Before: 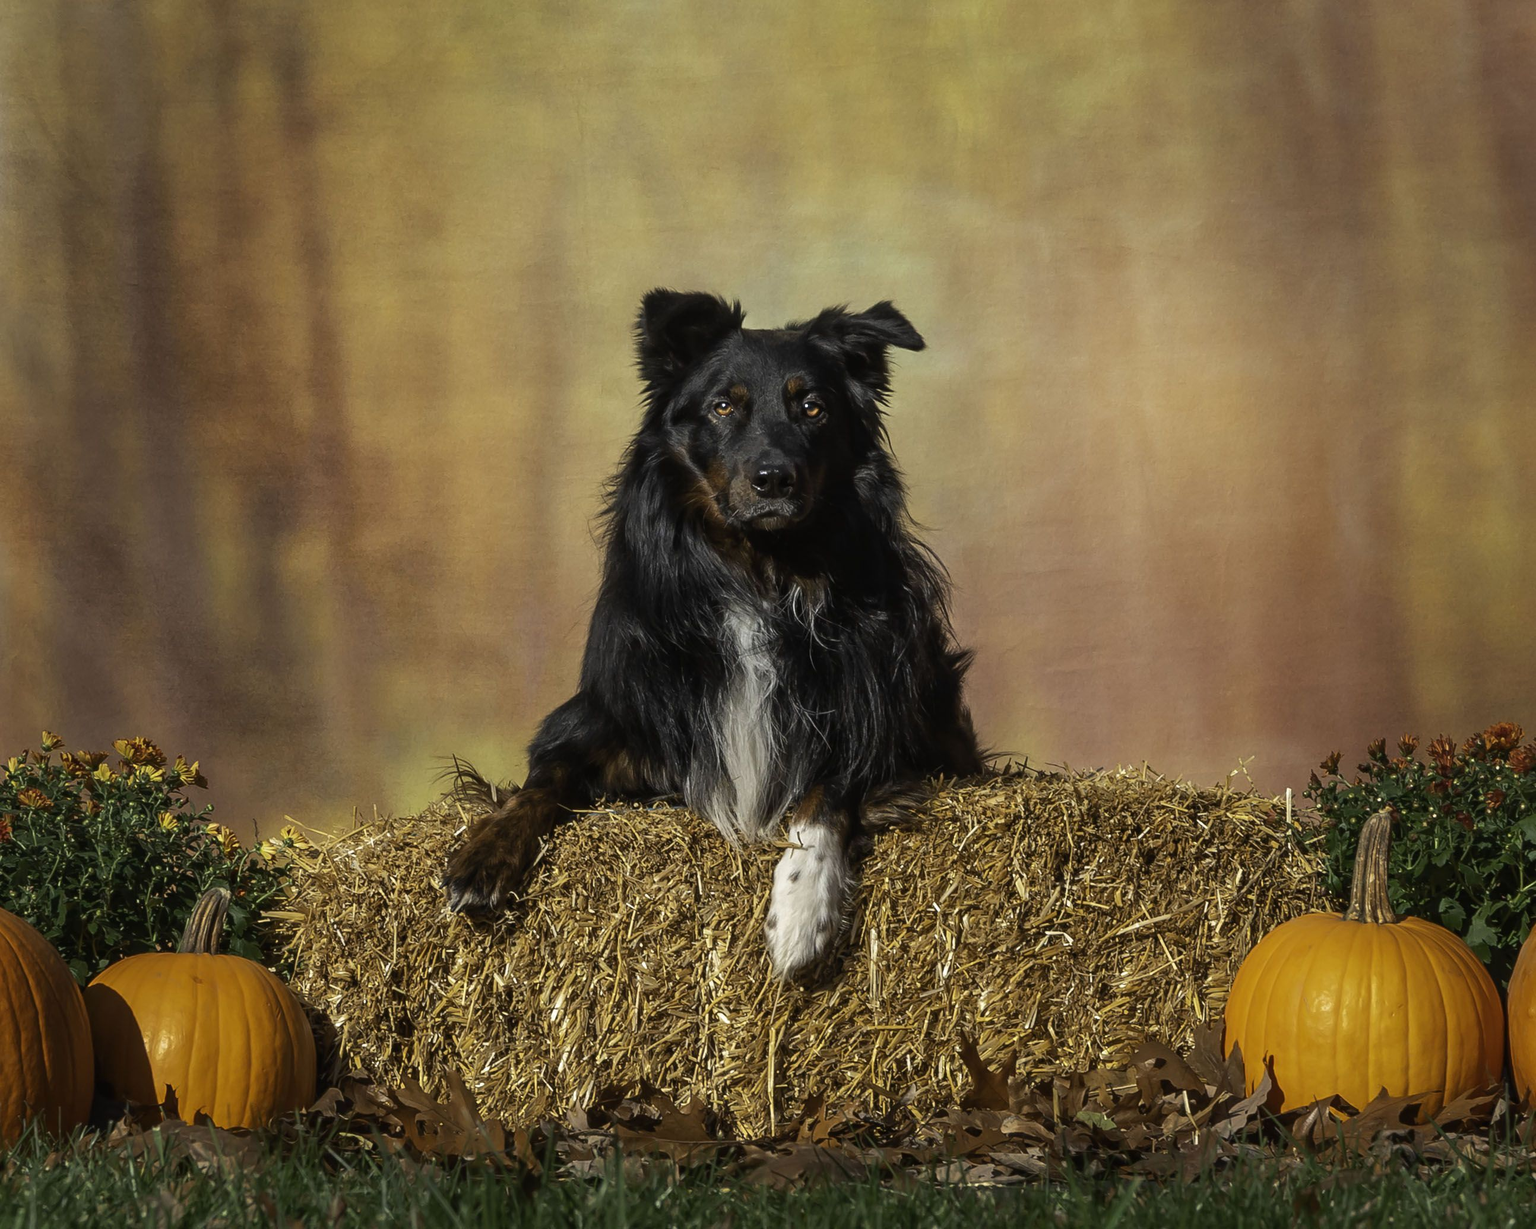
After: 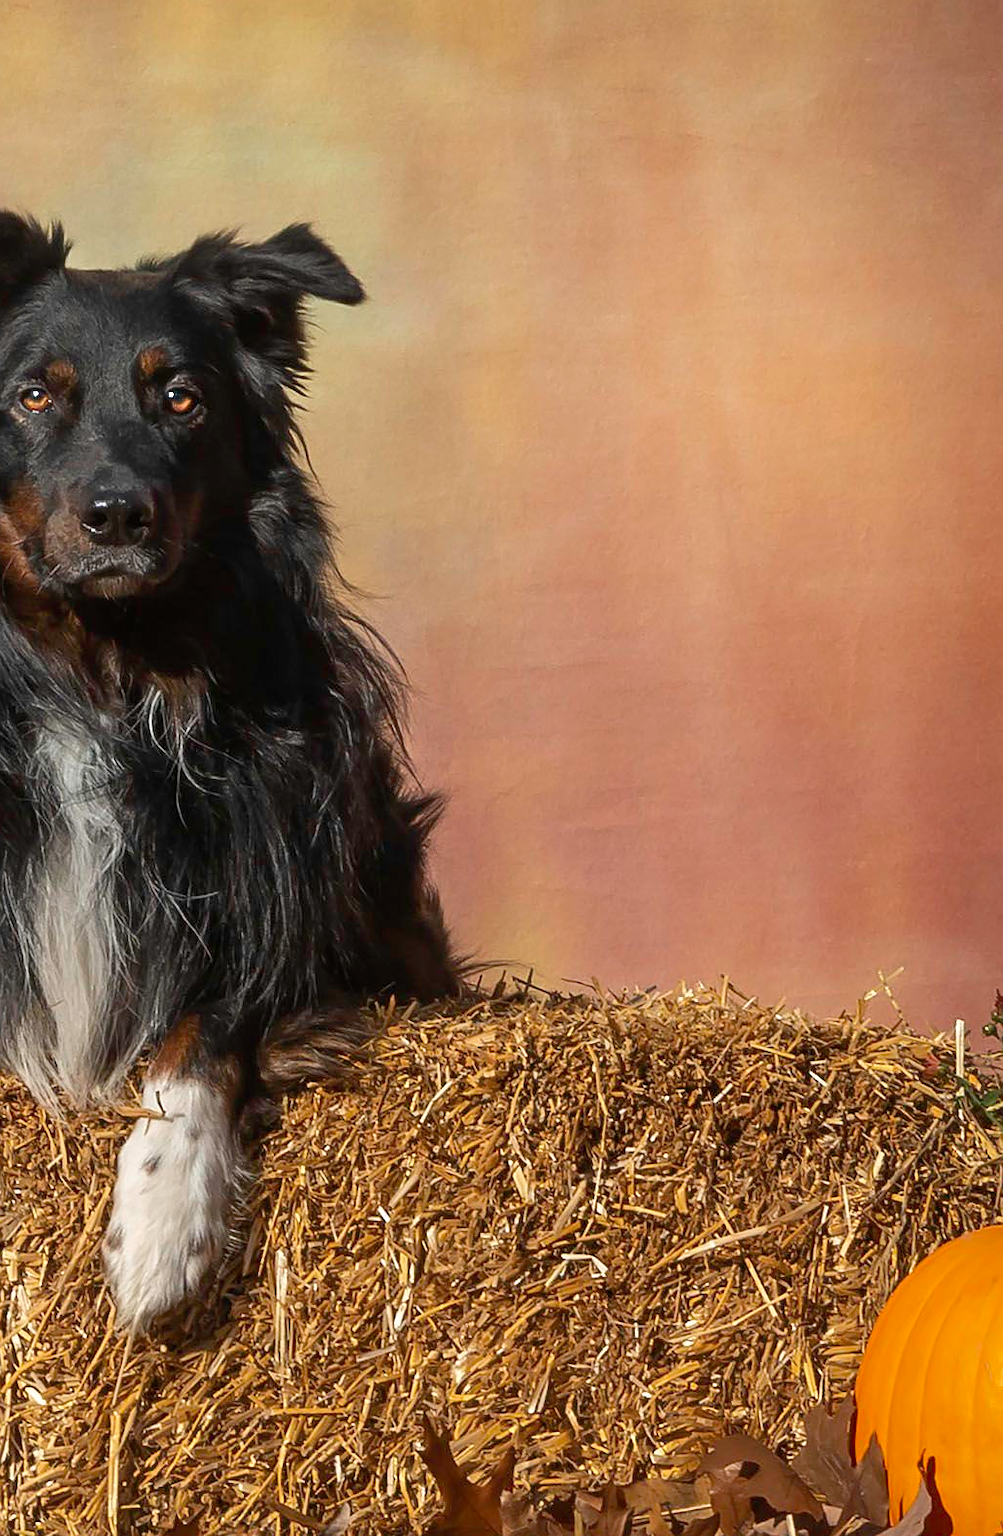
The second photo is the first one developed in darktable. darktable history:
sharpen: radius 0.969, amount 0.604
crop: left 45.721%, top 13.393%, right 14.118%, bottom 10.01%
